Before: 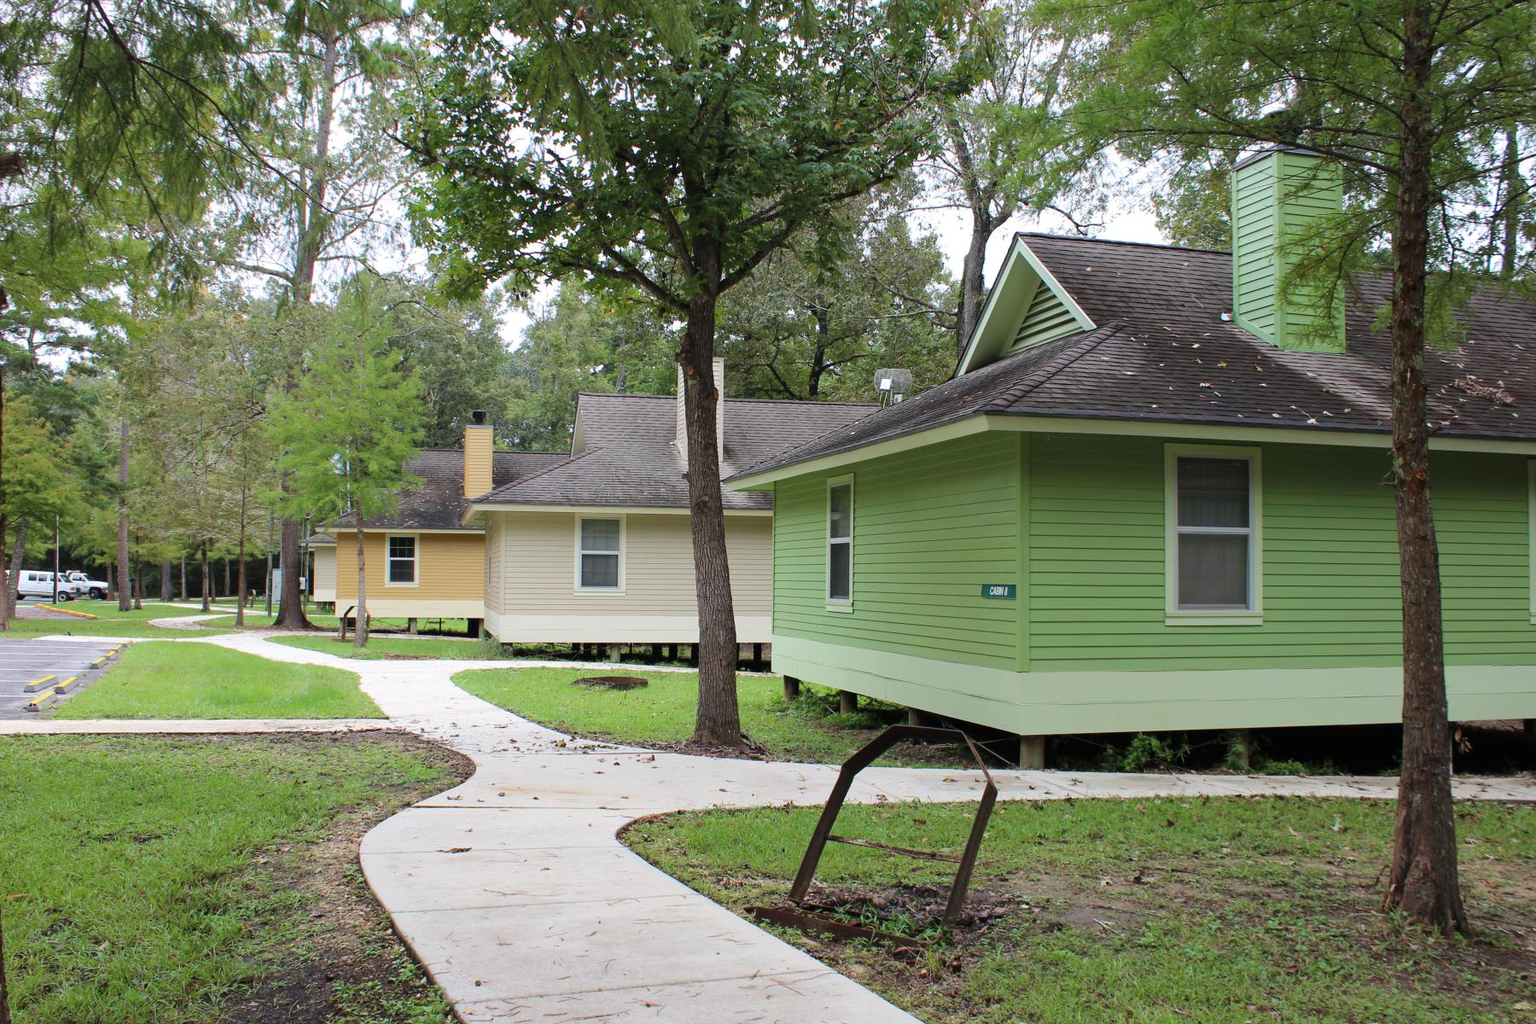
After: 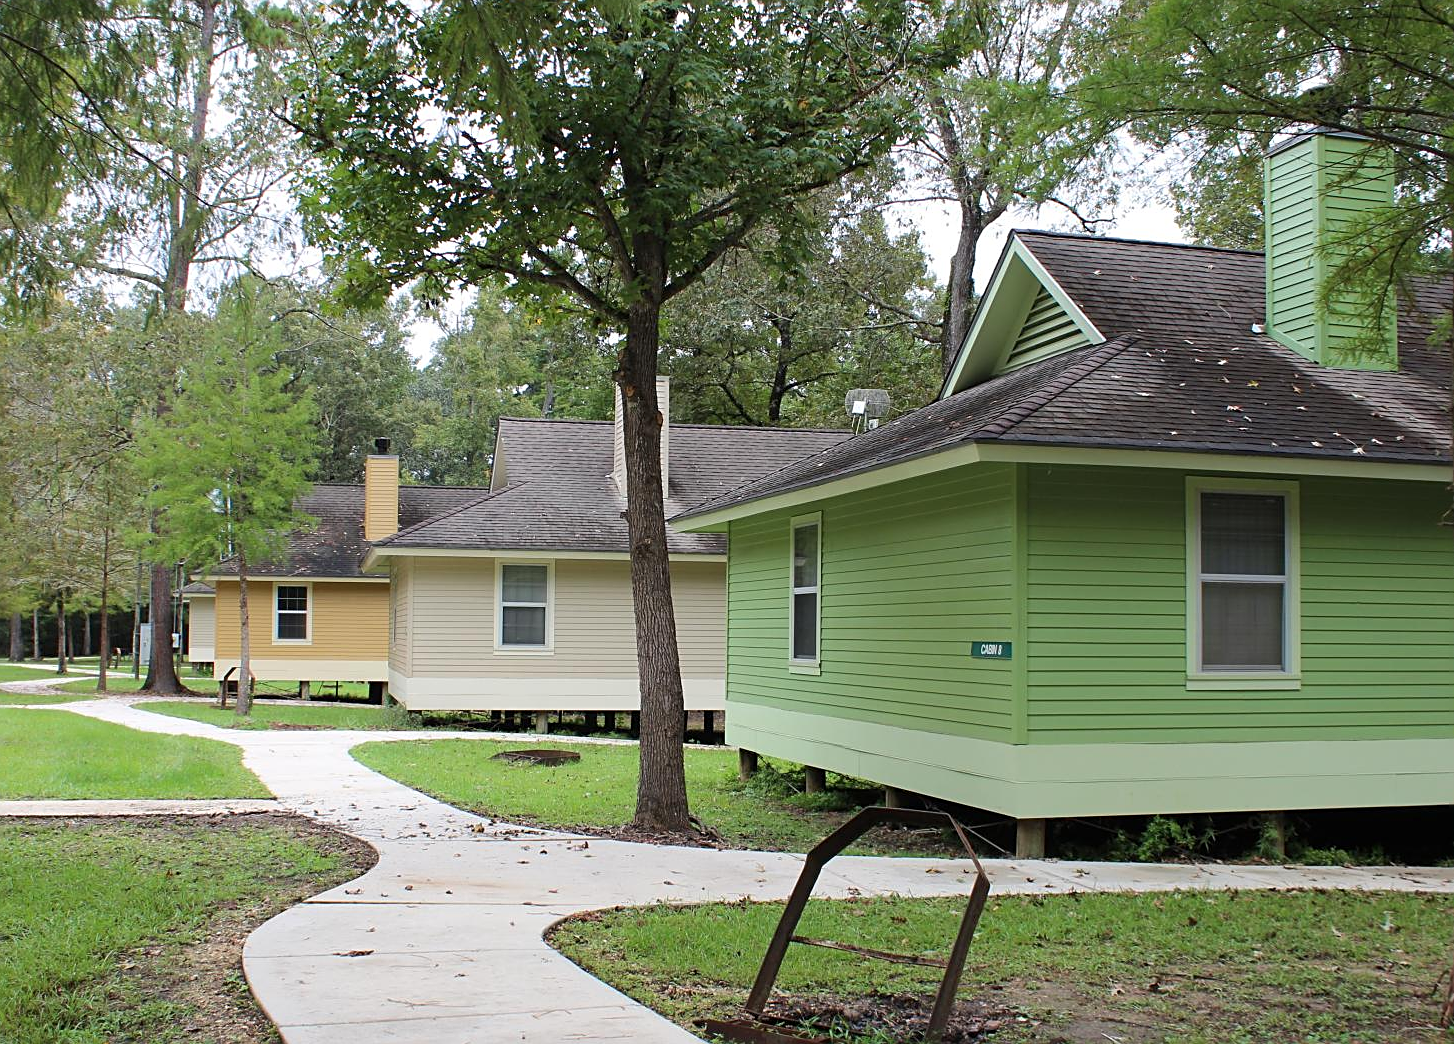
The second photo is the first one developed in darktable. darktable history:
sharpen: radius 1.963
crop: left 9.995%, top 3.643%, right 9.18%, bottom 9.28%
